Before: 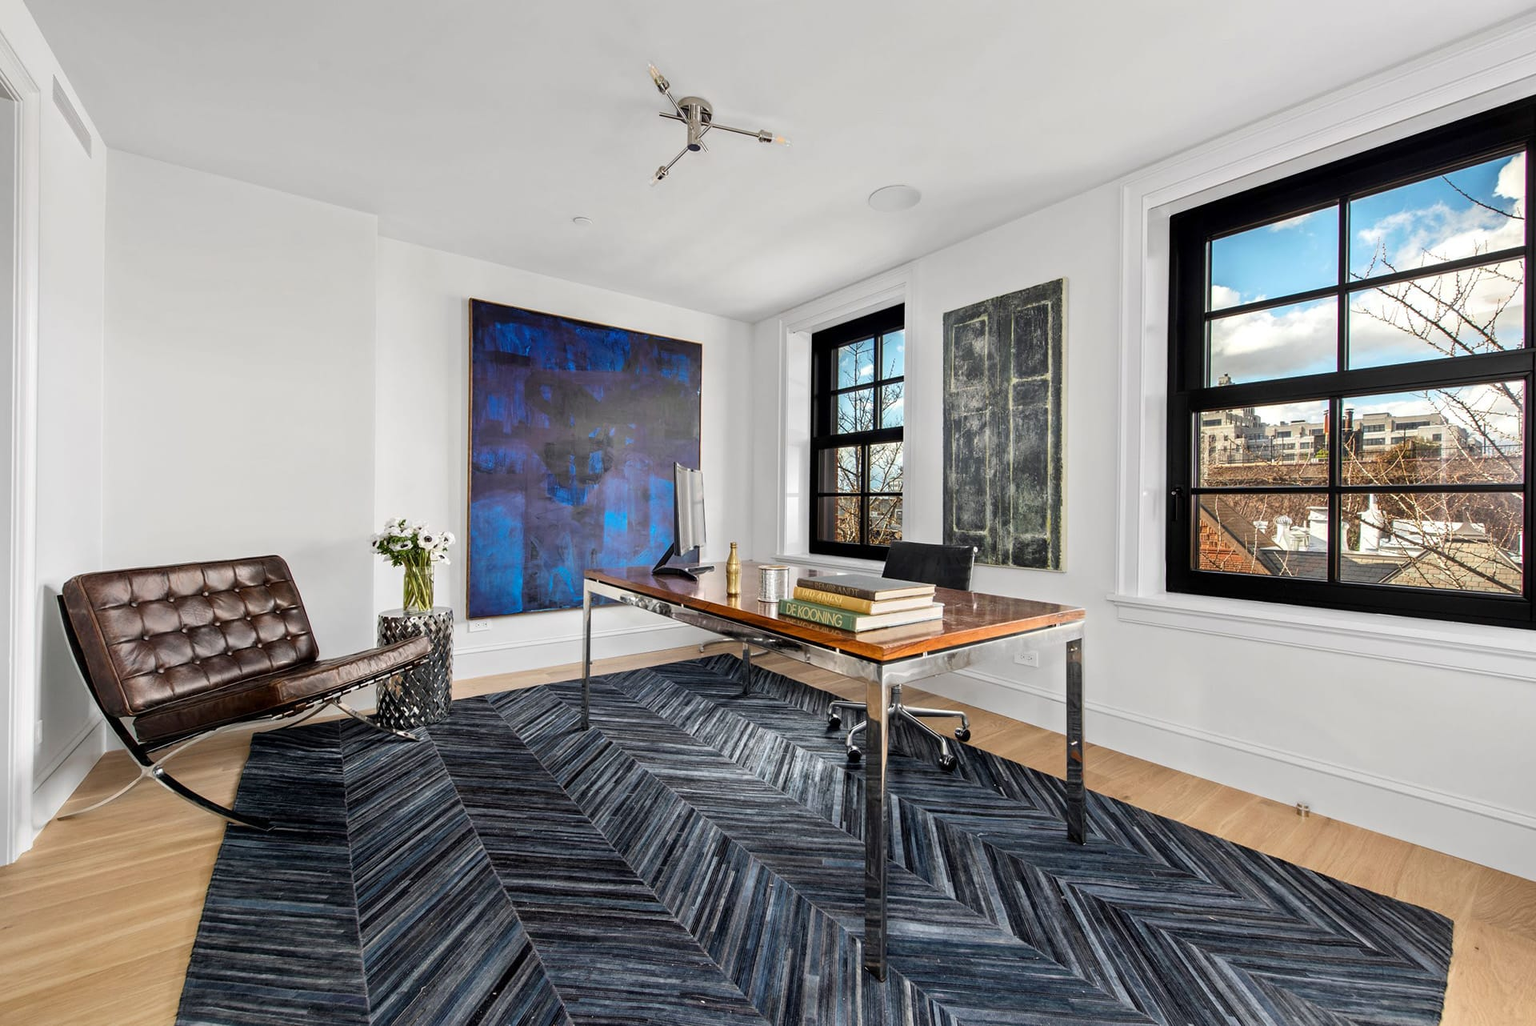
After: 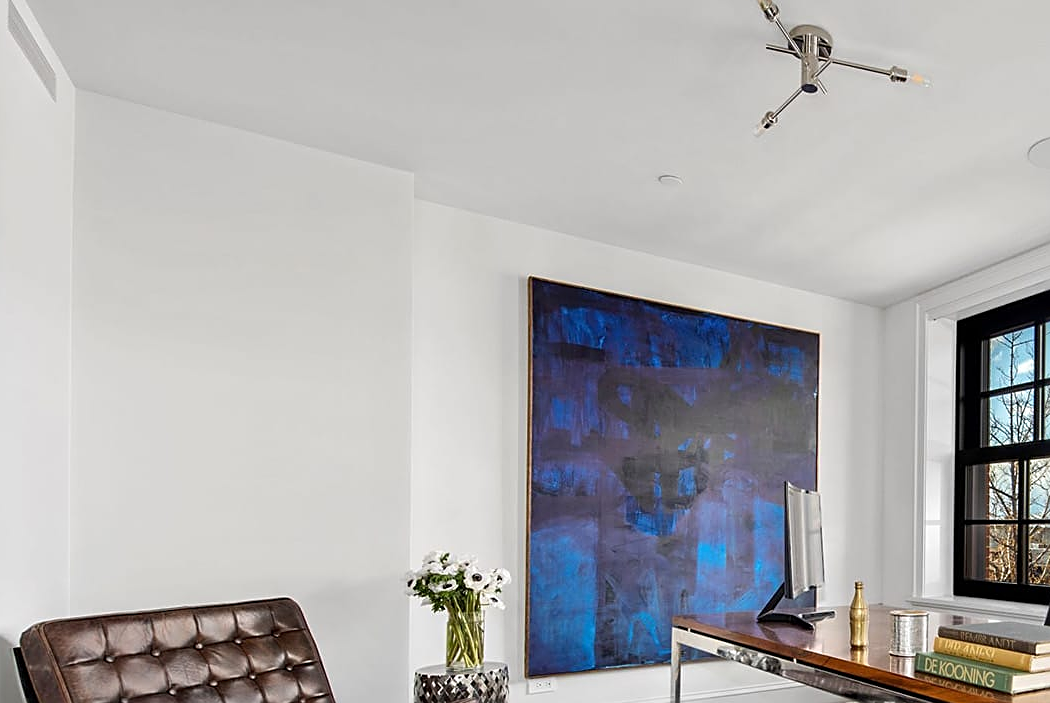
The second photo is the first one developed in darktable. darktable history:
crop and rotate: left 3.047%, top 7.509%, right 42.236%, bottom 37.598%
sharpen: on, module defaults
exposure: compensate highlight preservation false
